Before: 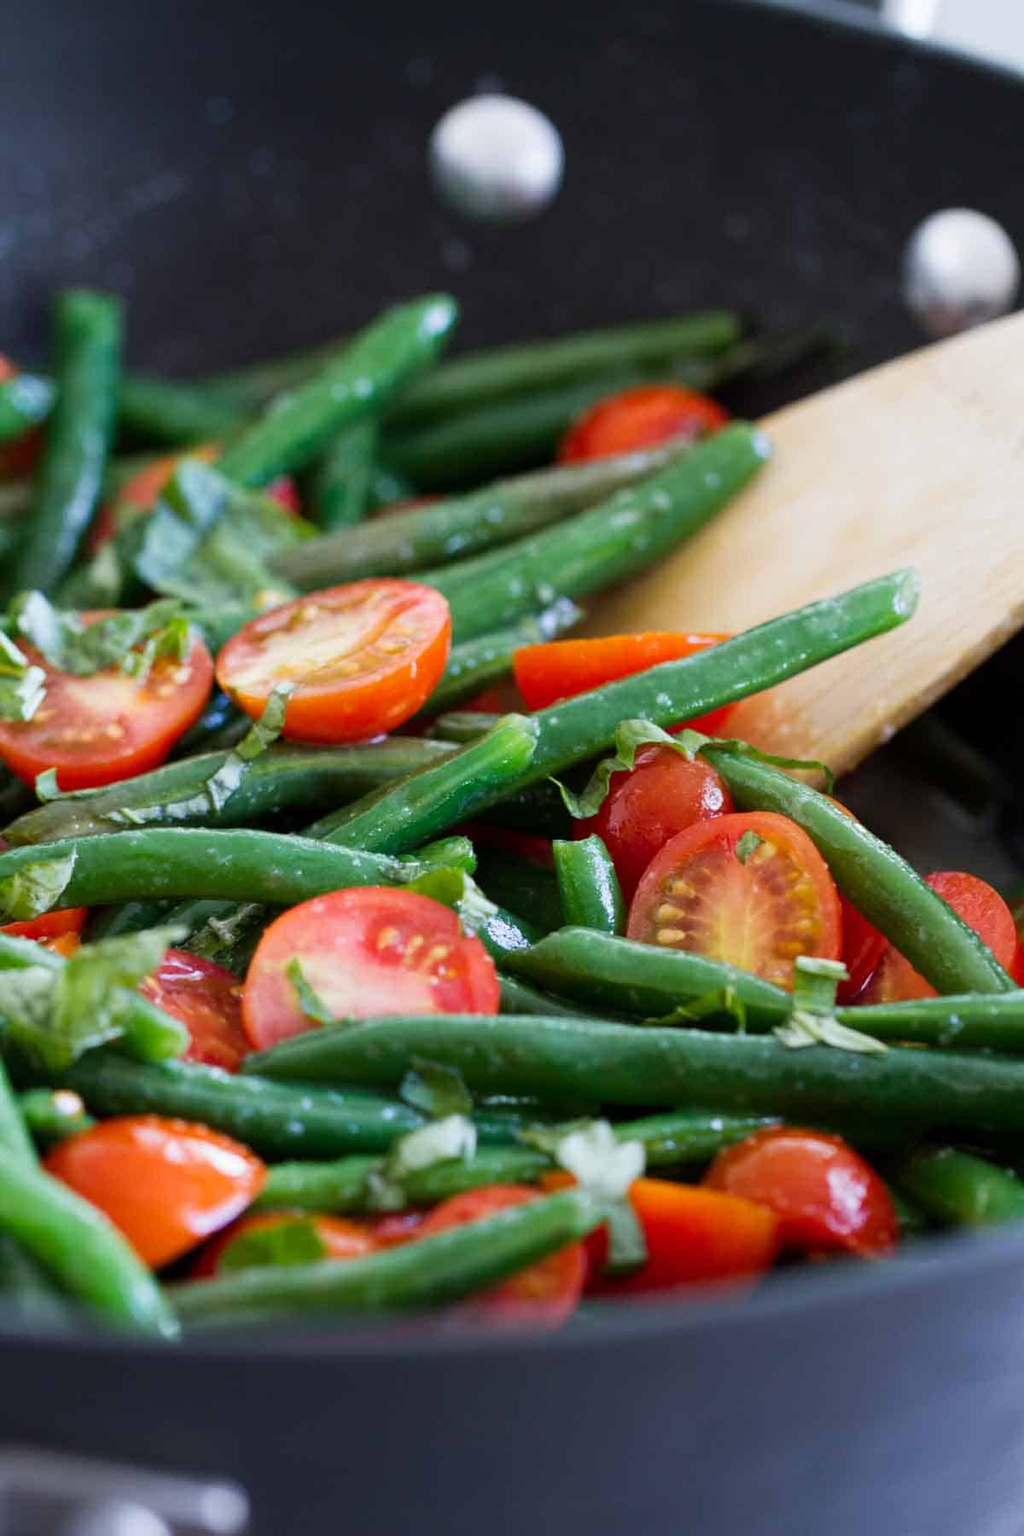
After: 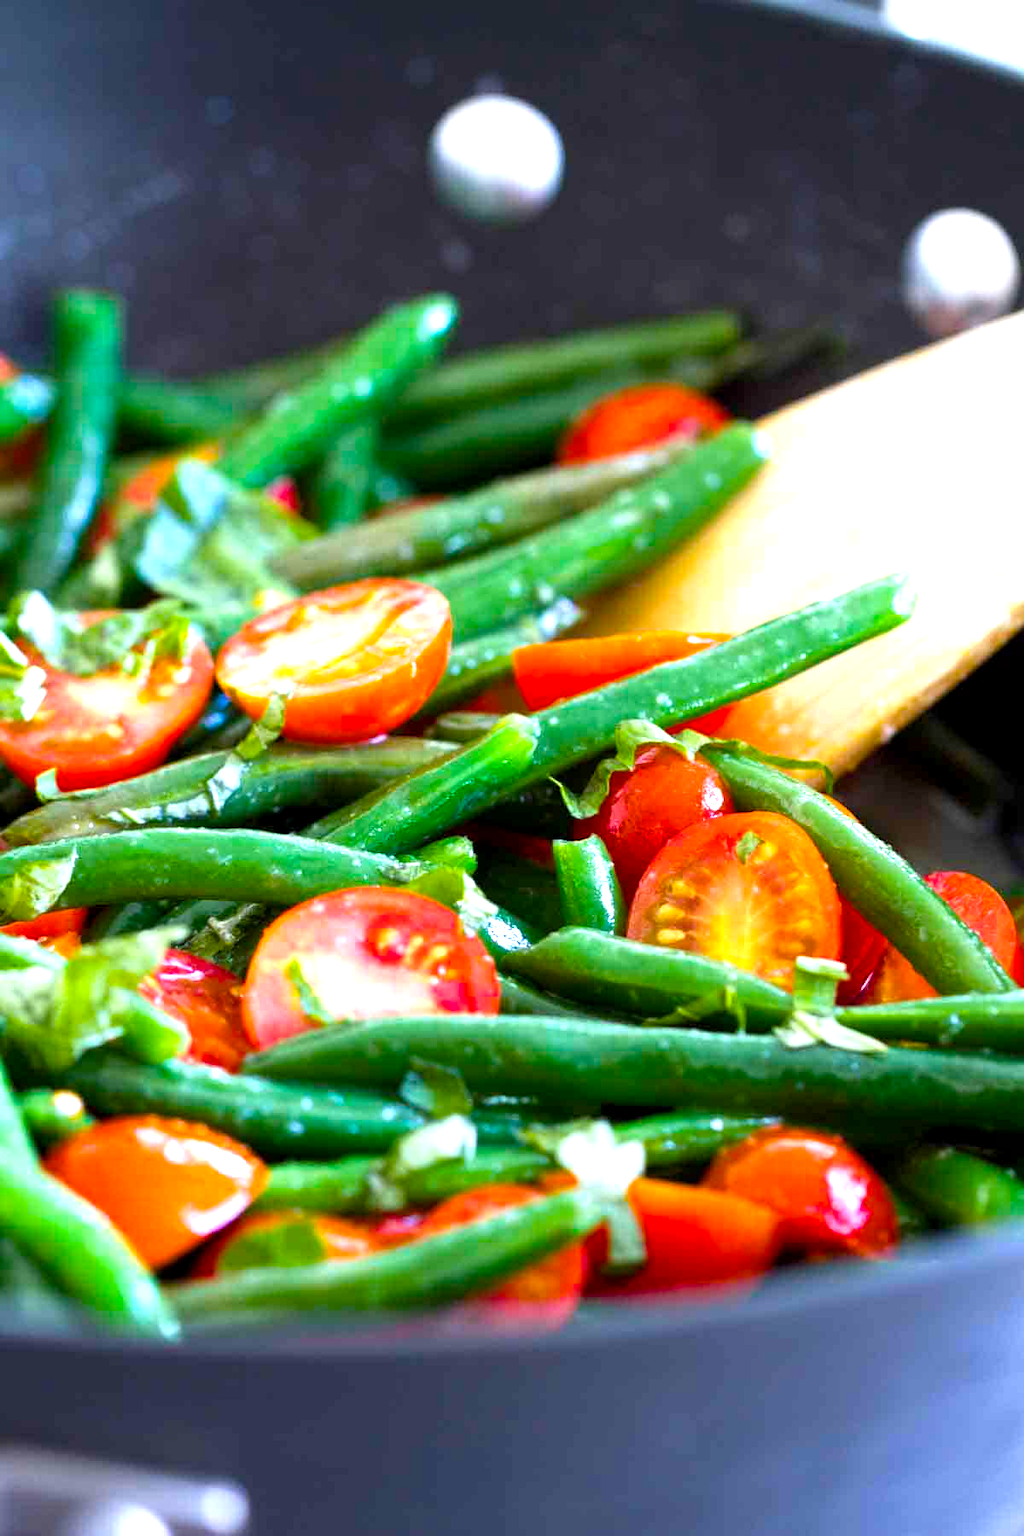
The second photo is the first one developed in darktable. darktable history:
color balance rgb: perceptual saturation grading › global saturation 30.981%, global vibrance 20%
exposure: black level correction 0.001, exposure 1.12 EV, compensate highlight preservation false
